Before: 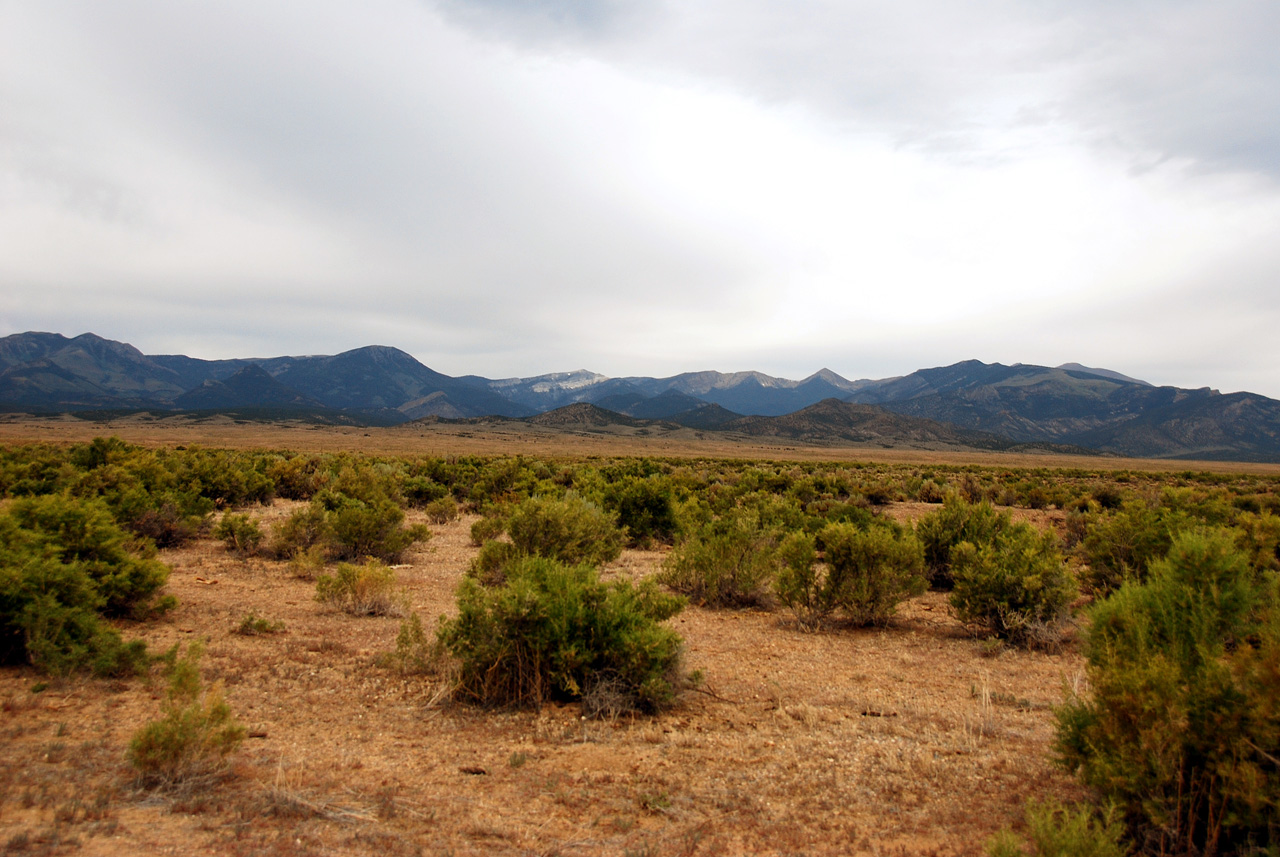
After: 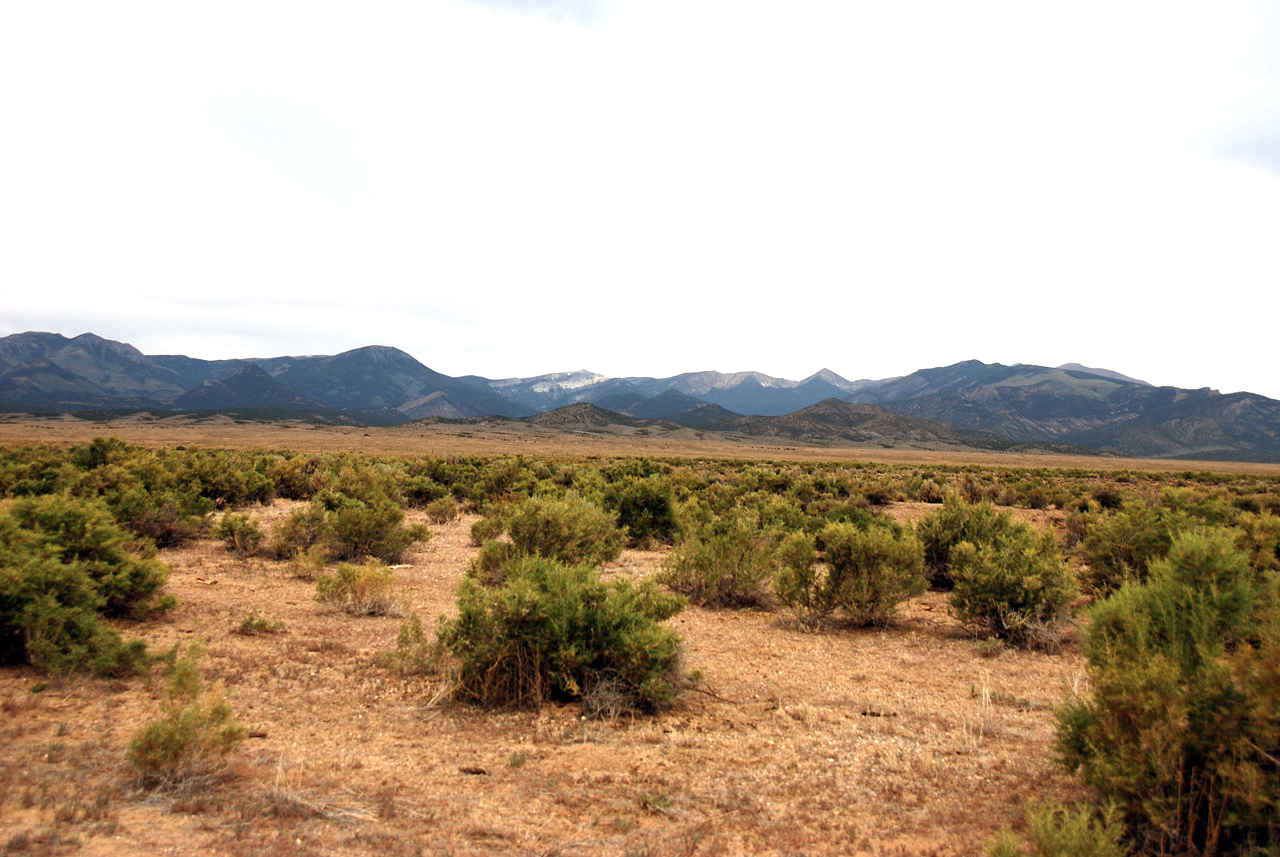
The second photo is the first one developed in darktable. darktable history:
exposure: black level correction 0, exposure 0.7 EV, compensate highlight preservation false
color correction: highlights b* -0.056, saturation 0.835
